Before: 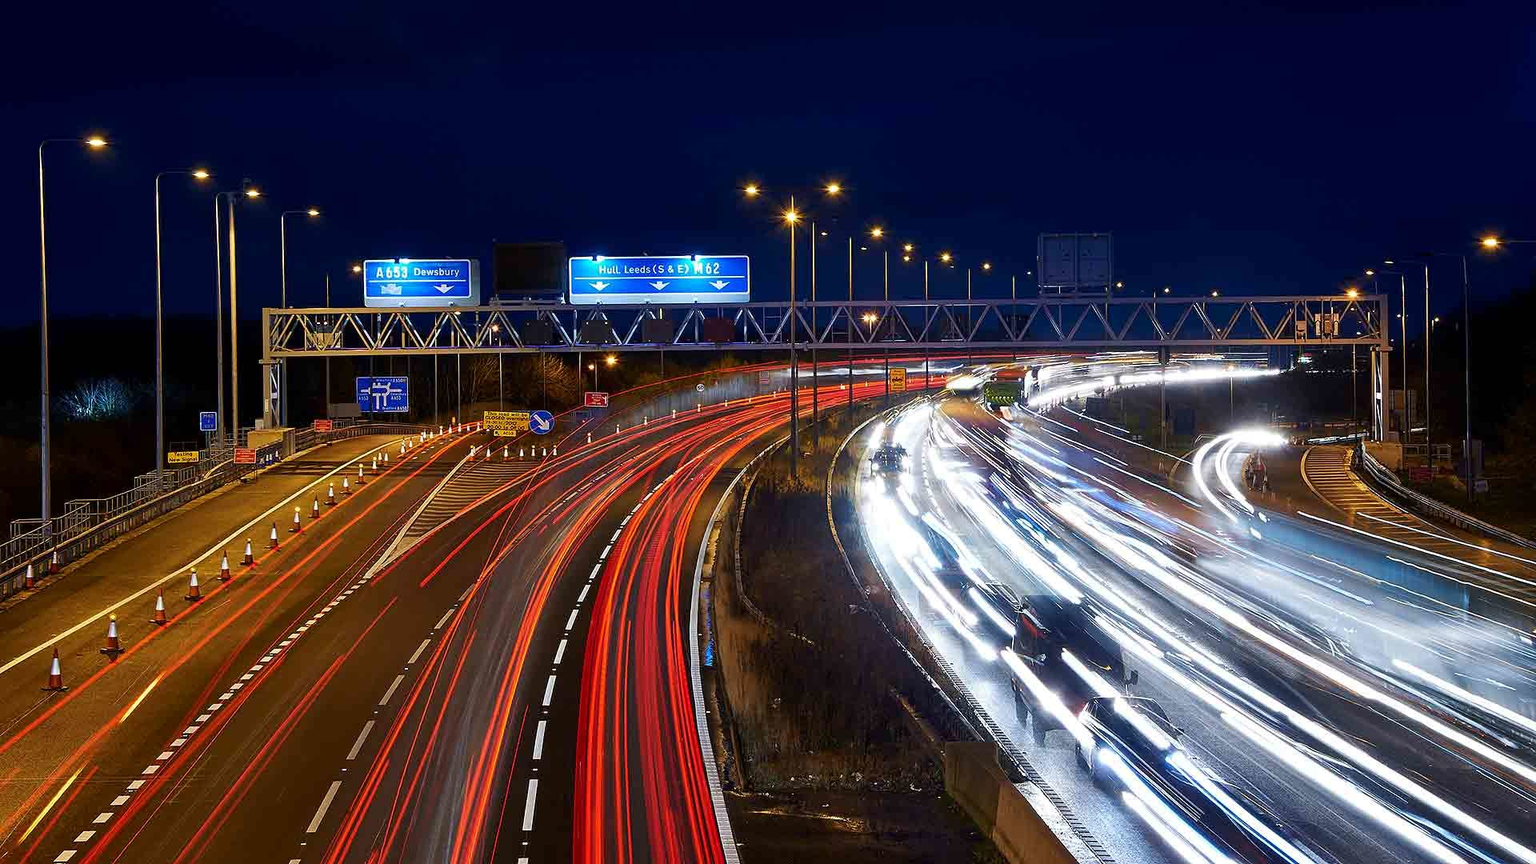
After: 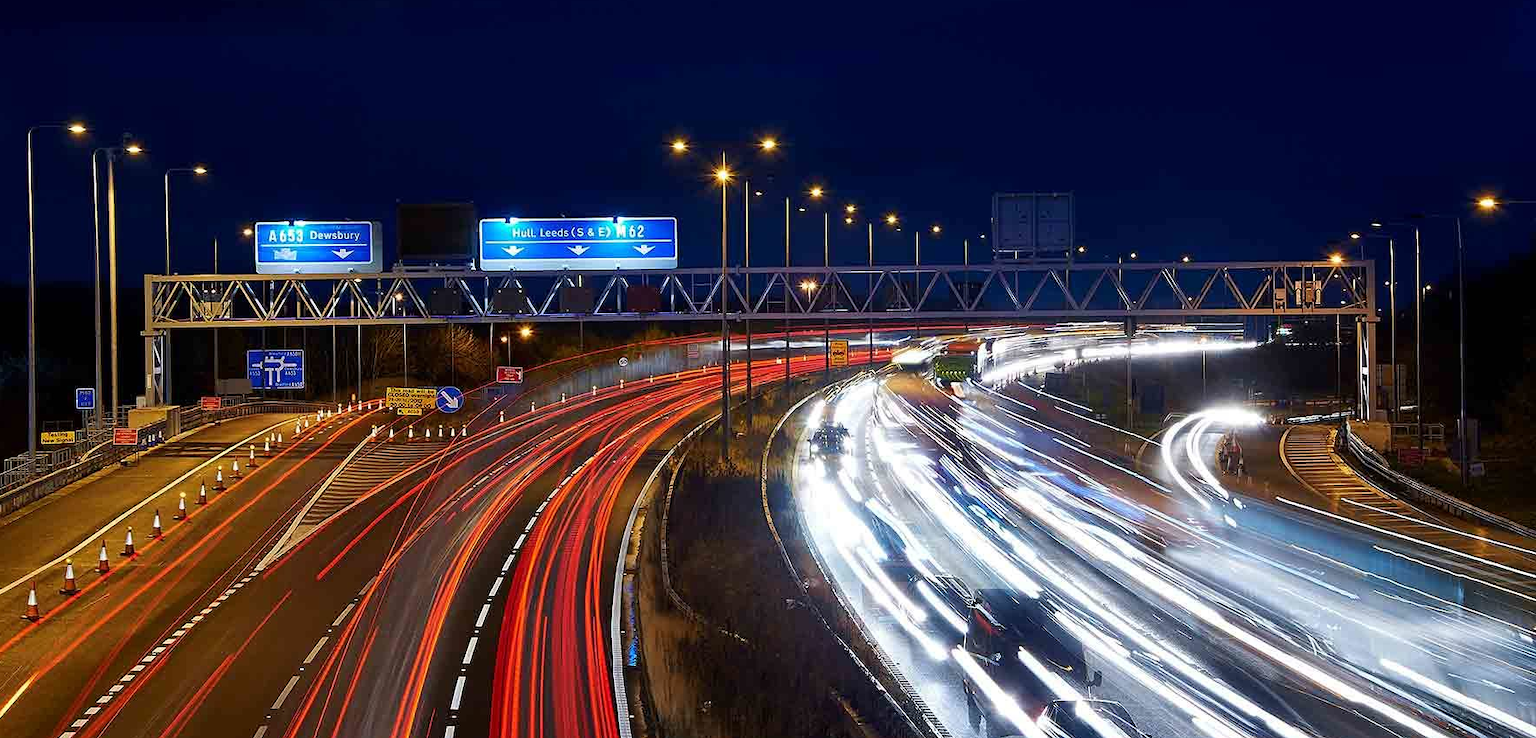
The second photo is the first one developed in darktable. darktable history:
crop: left 8.523%, top 6.575%, bottom 15.249%
